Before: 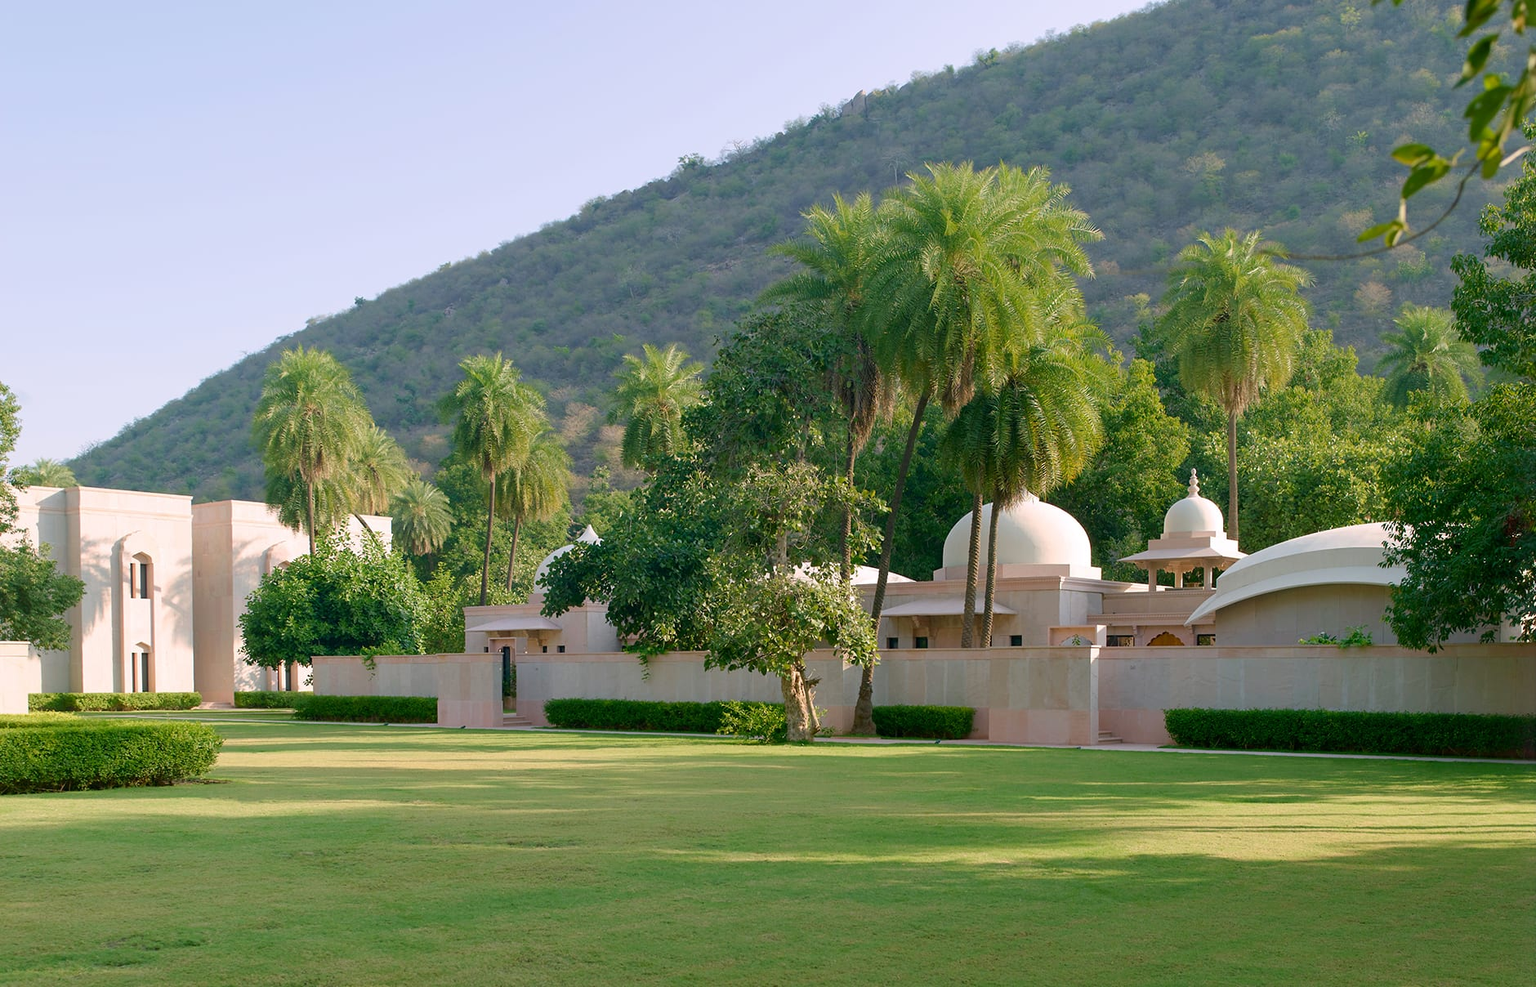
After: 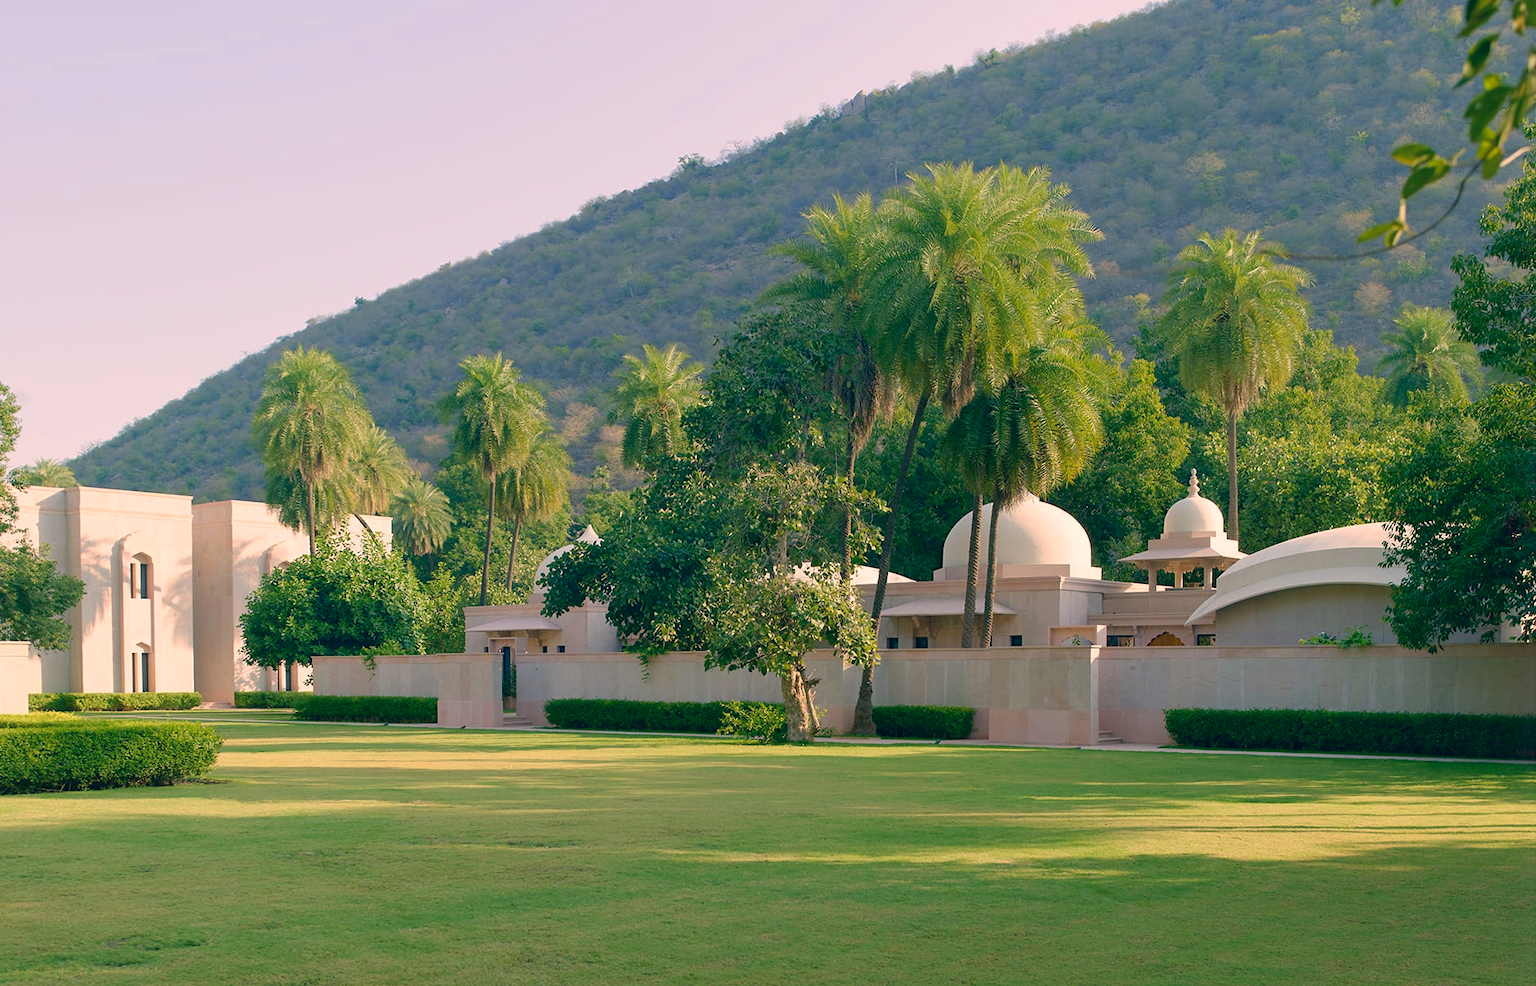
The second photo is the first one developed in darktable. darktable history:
color zones: curves: ch0 [(0.068, 0.464) (0.25, 0.5) (0.48, 0.508) (0.75, 0.536) (0.886, 0.476) (0.967, 0.456)]; ch1 [(0.066, 0.456) (0.25, 0.5) (0.616, 0.508) (0.746, 0.56) (0.934, 0.444)]
color correction: highlights a* 10.32, highlights b* 14.66, shadows a* -9.59, shadows b* -15.02
